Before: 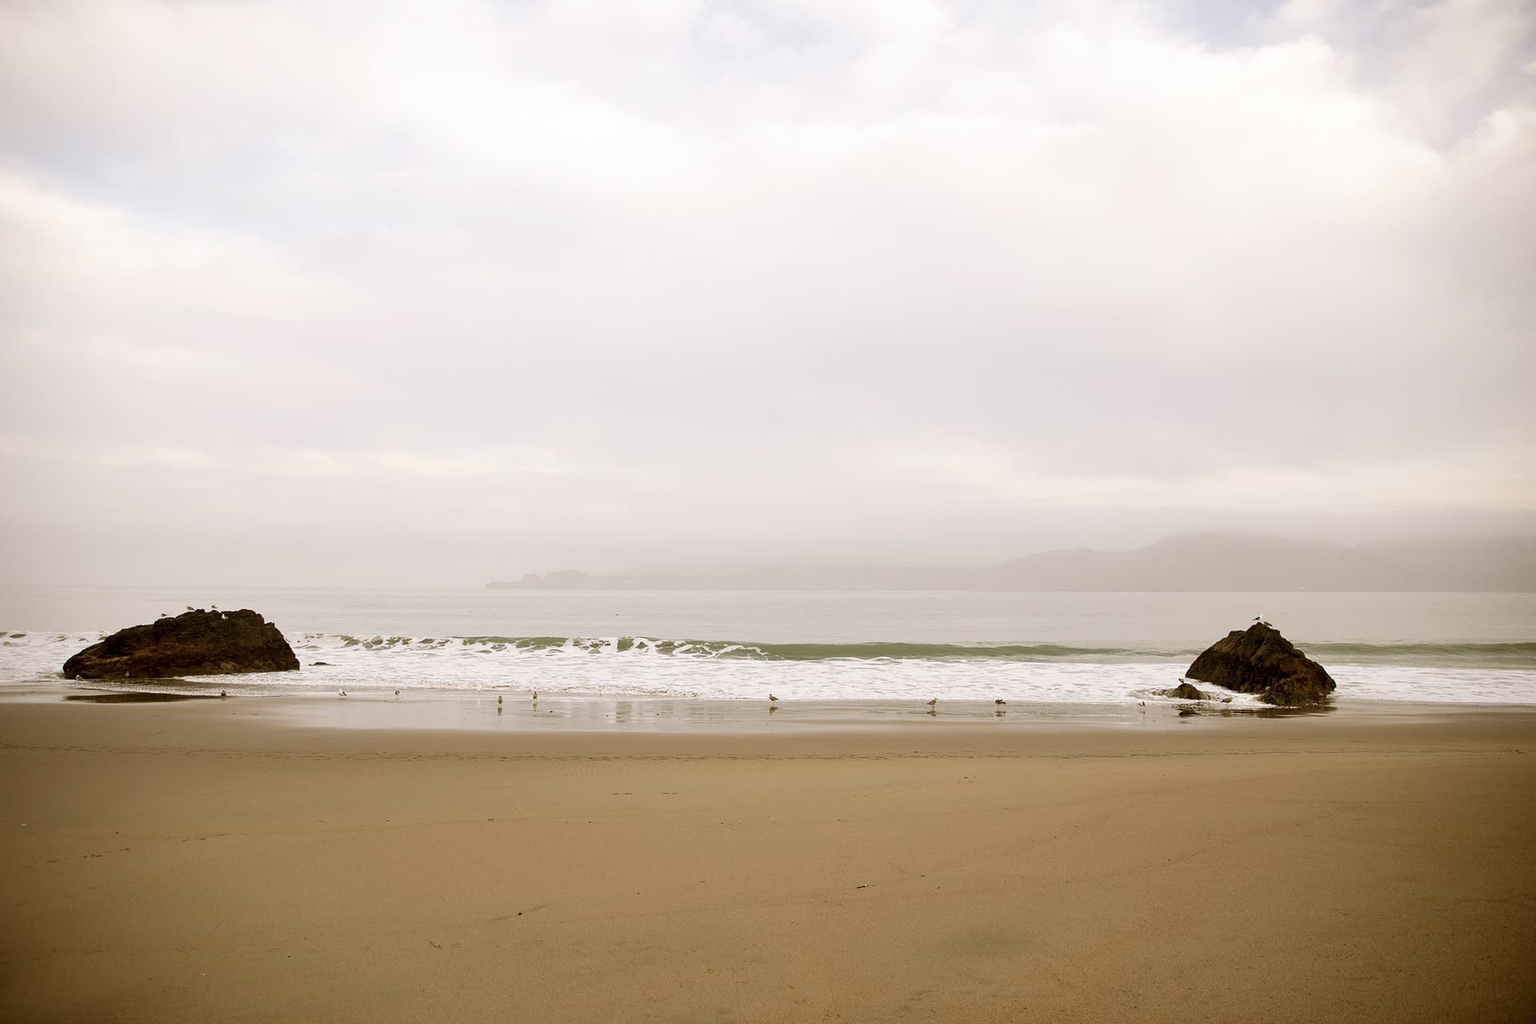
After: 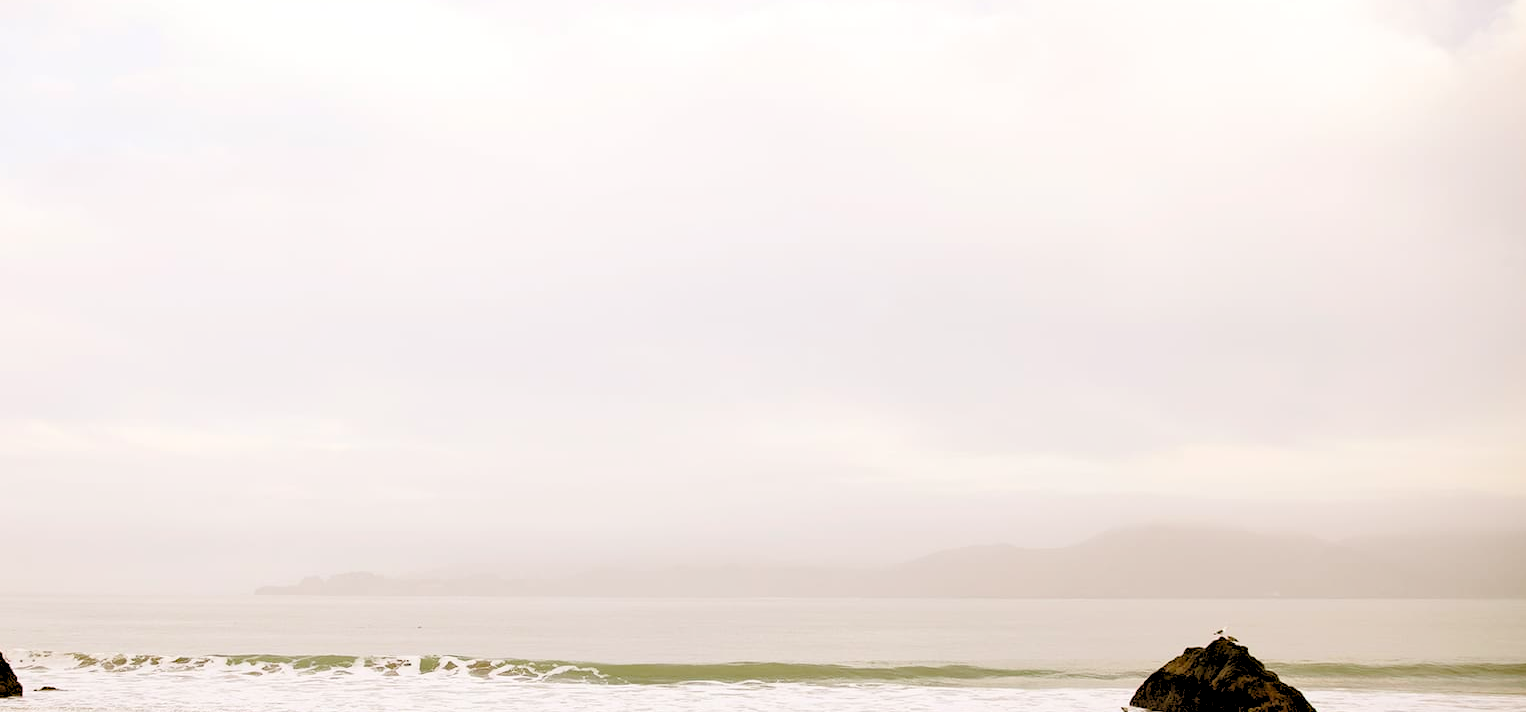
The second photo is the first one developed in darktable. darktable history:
levels: levels [0.093, 0.434, 0.988]
crop: left 18.38%, top 11.092%, right 2.134%, bottom 33.217%
haze removal: compatibility mode true, adaptive false
